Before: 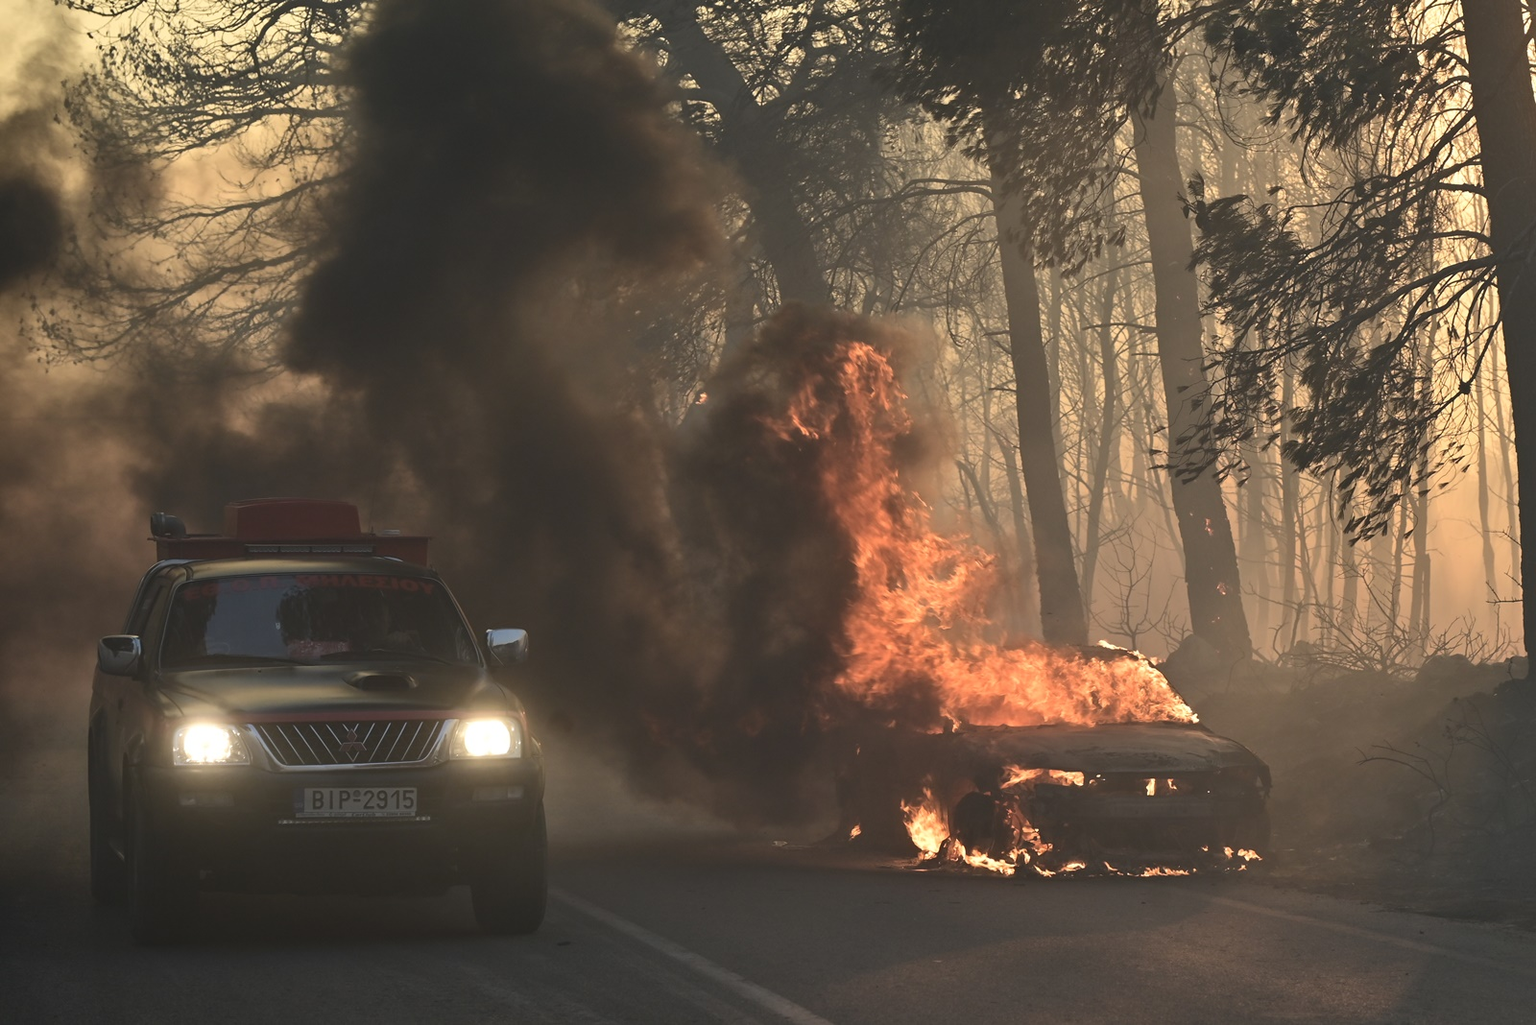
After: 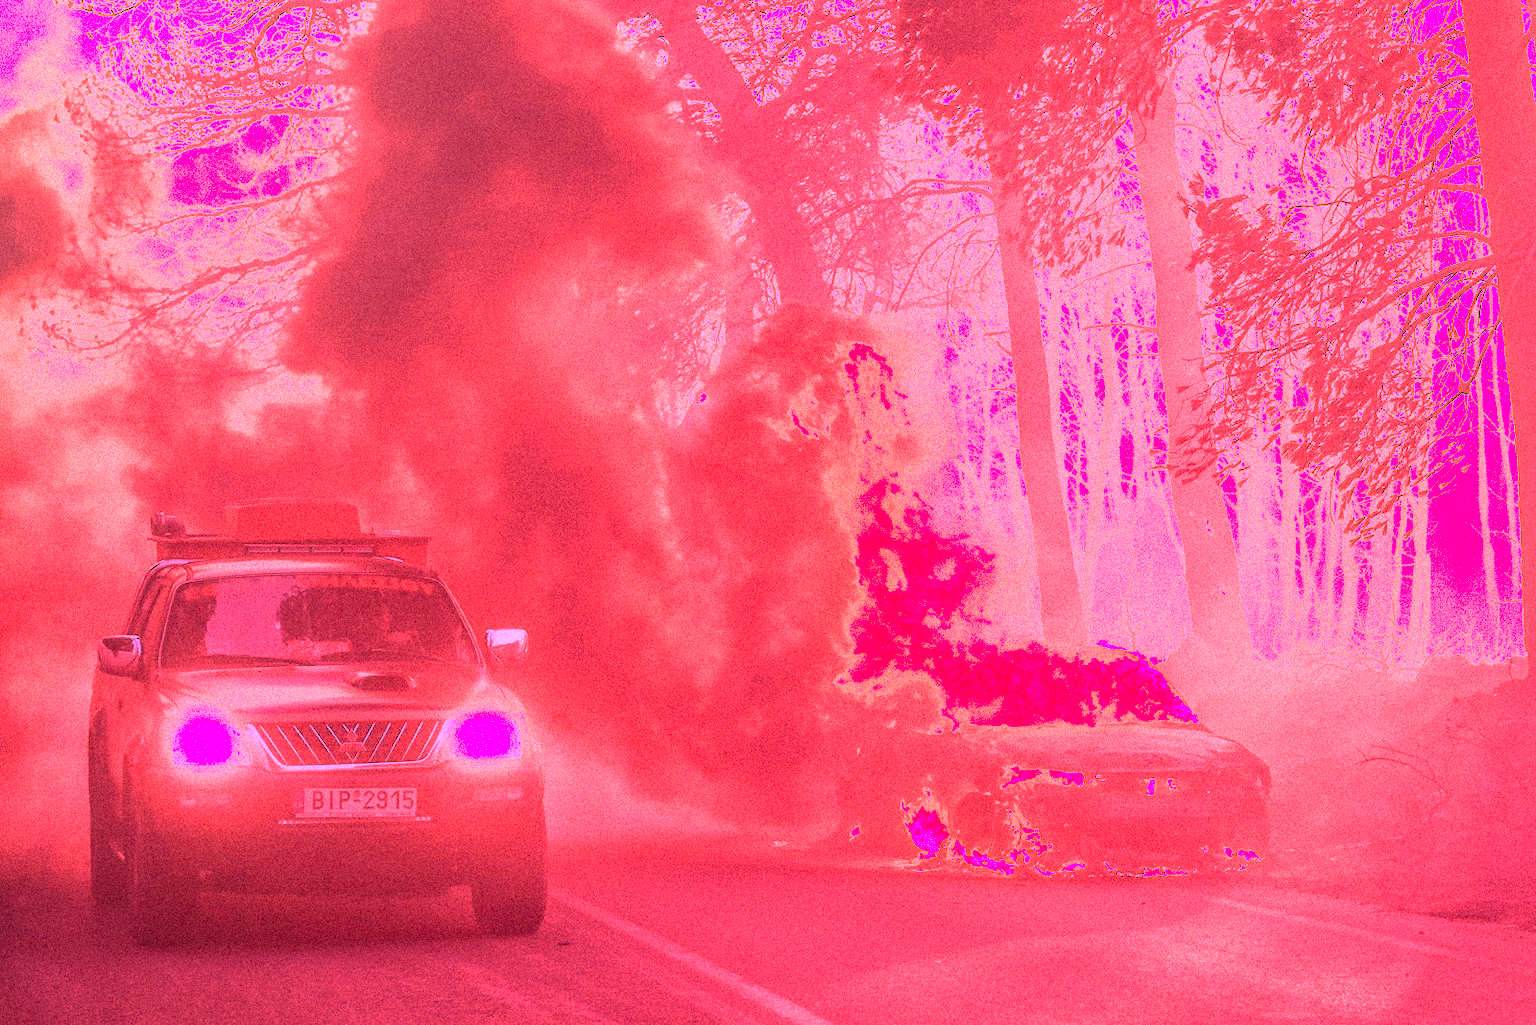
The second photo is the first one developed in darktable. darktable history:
white balance: red 4.26, blue 1.802
local contrast: highlights 61%, detail 143%, midtone range 0.428
grain: coarseness 9.38 ISO, strength 34.99%, mid-tones bias 0%
